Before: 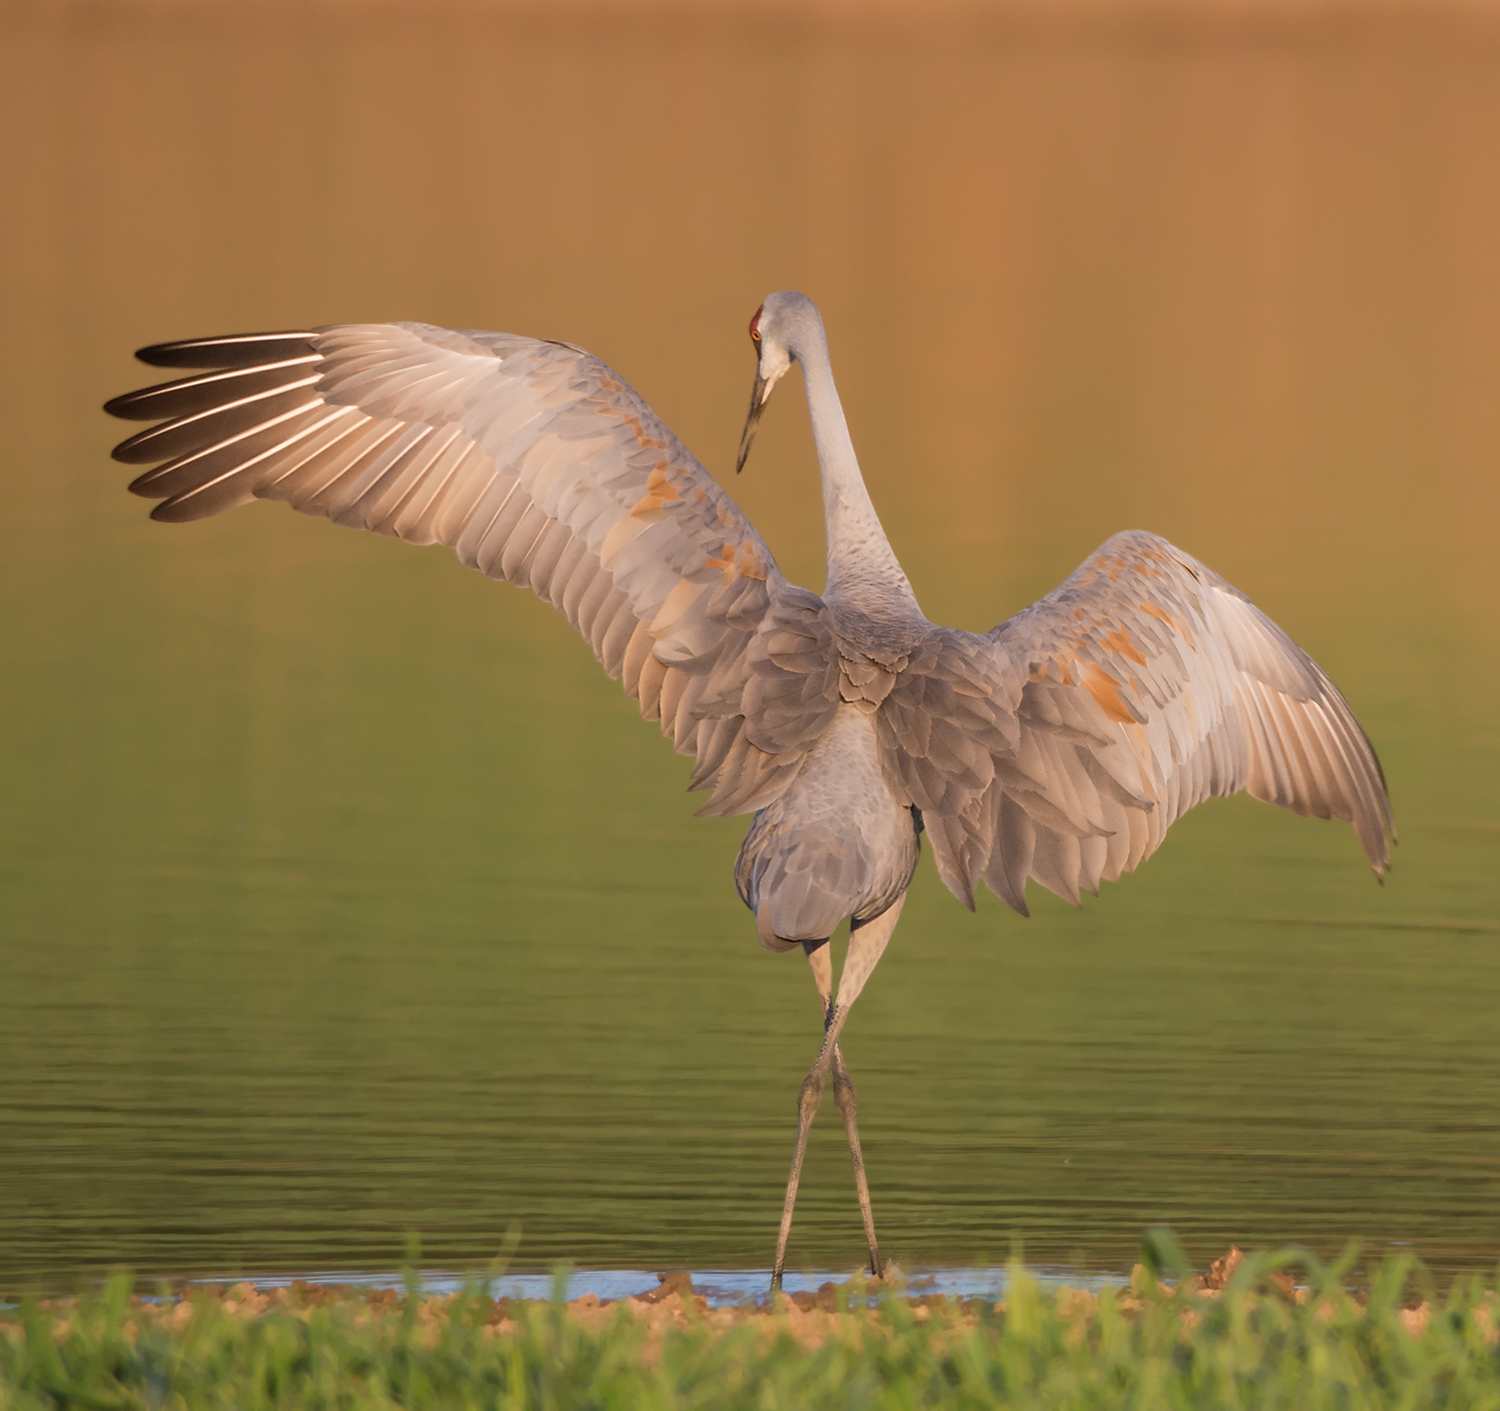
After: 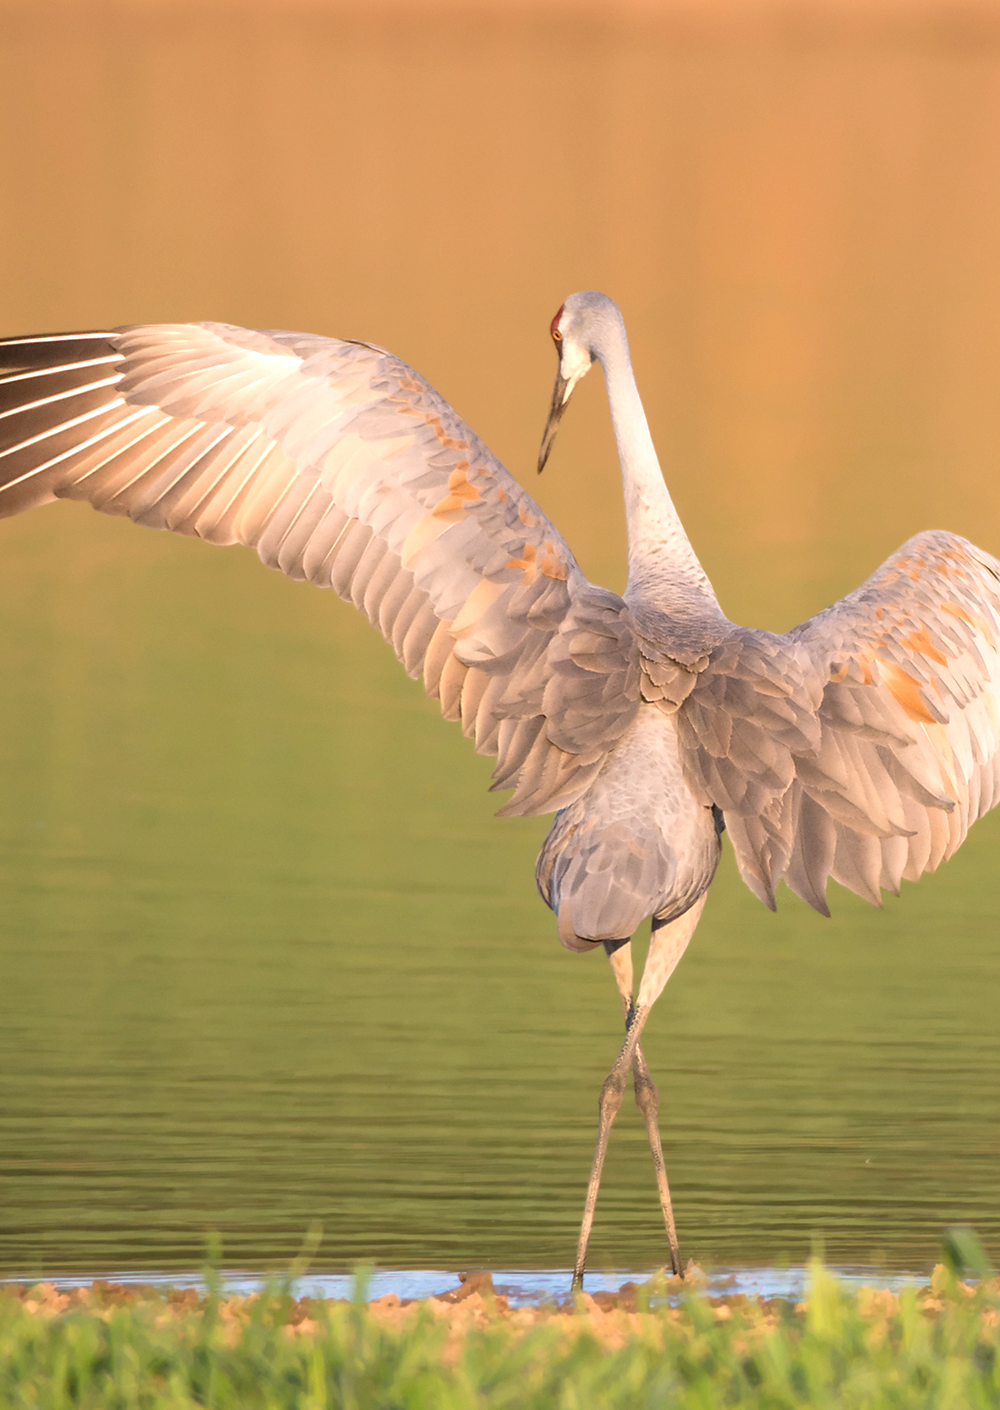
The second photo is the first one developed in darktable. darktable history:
contrast equalizer: y [[0.528 ×6], [0.514 ×6], [0.362 ×6], [0 ×6], [0 ×6]], mix 0.154
crop and rotate: left 13.327%, right 19.978%
exposure: exposure 0.774 EV, compensate highlight preservation false
